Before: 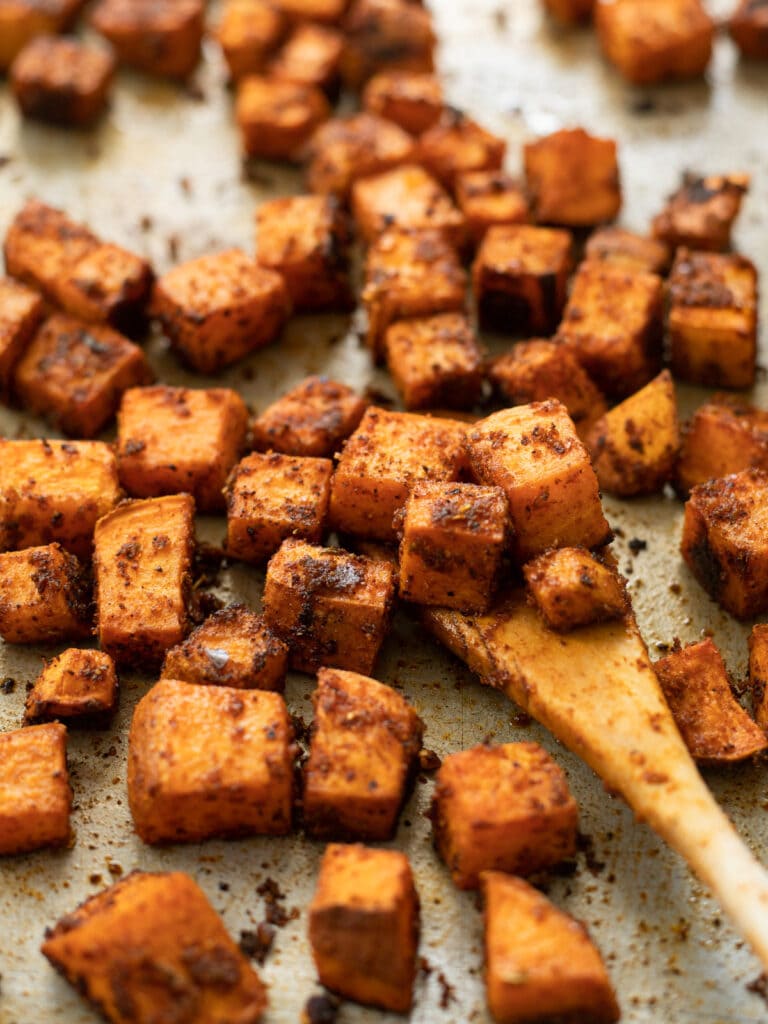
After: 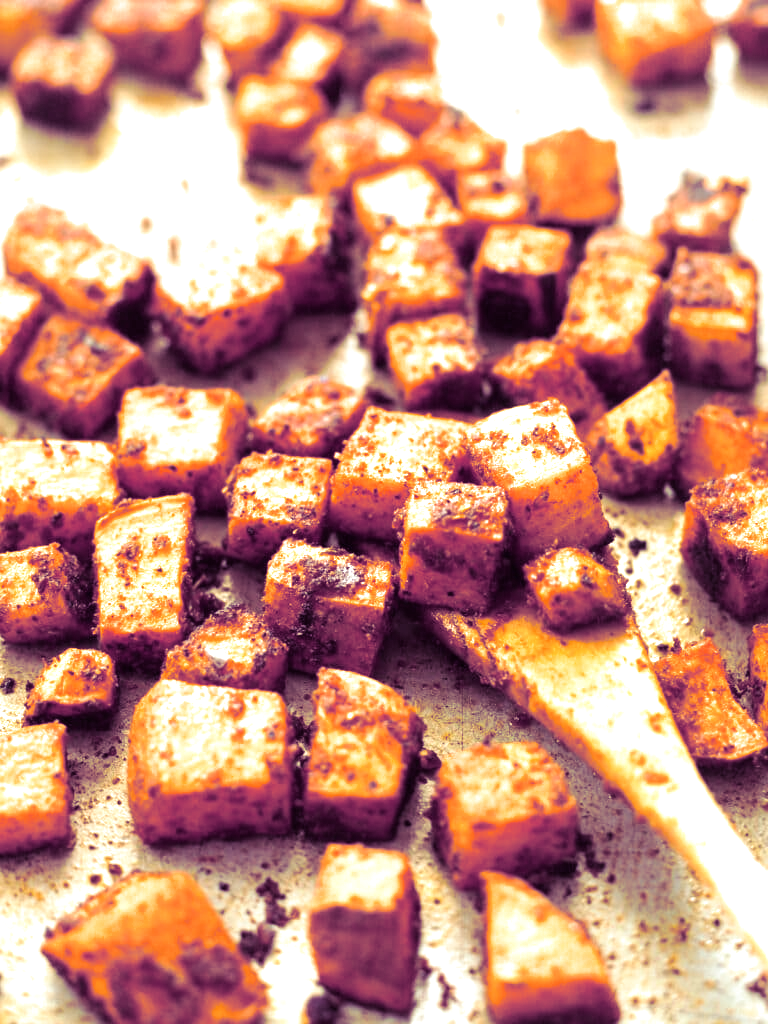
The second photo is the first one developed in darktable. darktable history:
split-toning: shadows › hue 277.2°, shadows › saturation 0.74
shadows and highlights: shadows -70, highlights 35, soften with gaussian
exposure: black level correction 0, exposure 1.2 EV, compensate exposure bias true, compensate highlight preservation false
